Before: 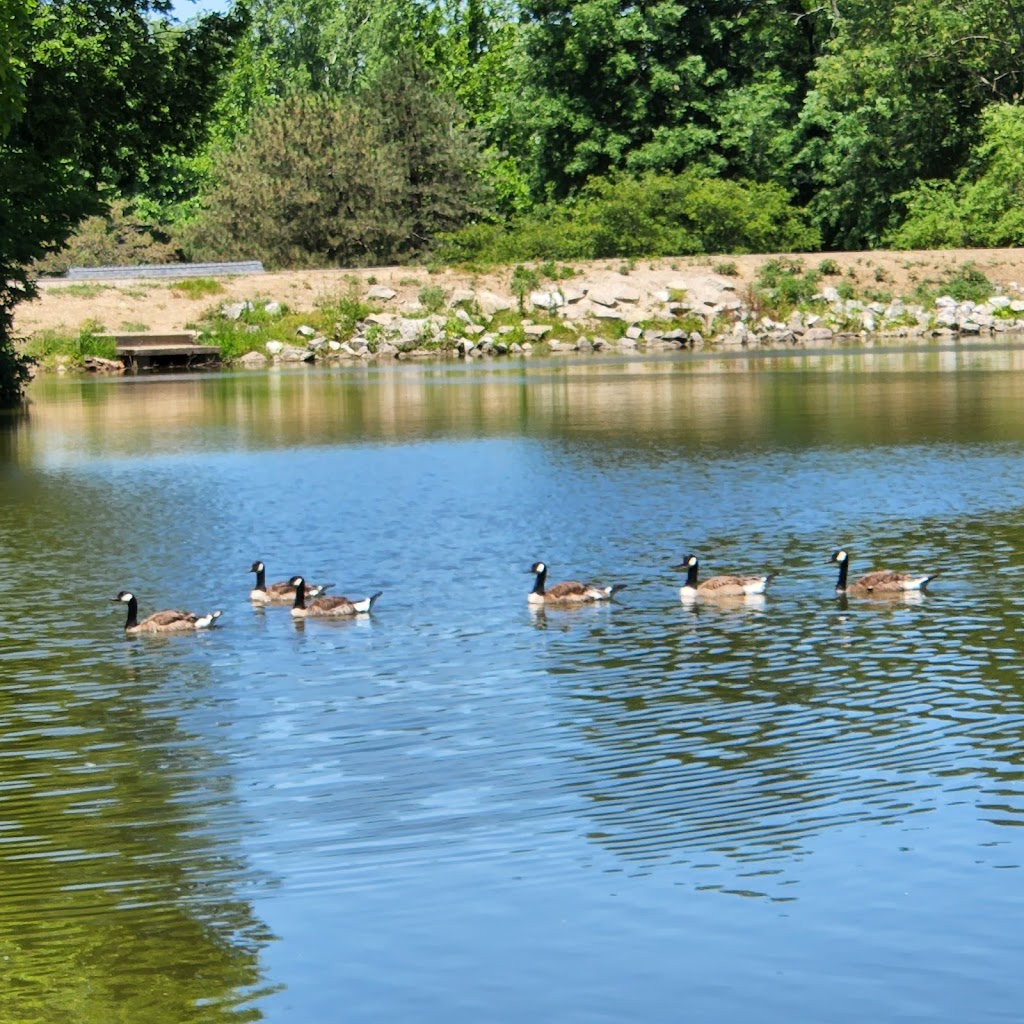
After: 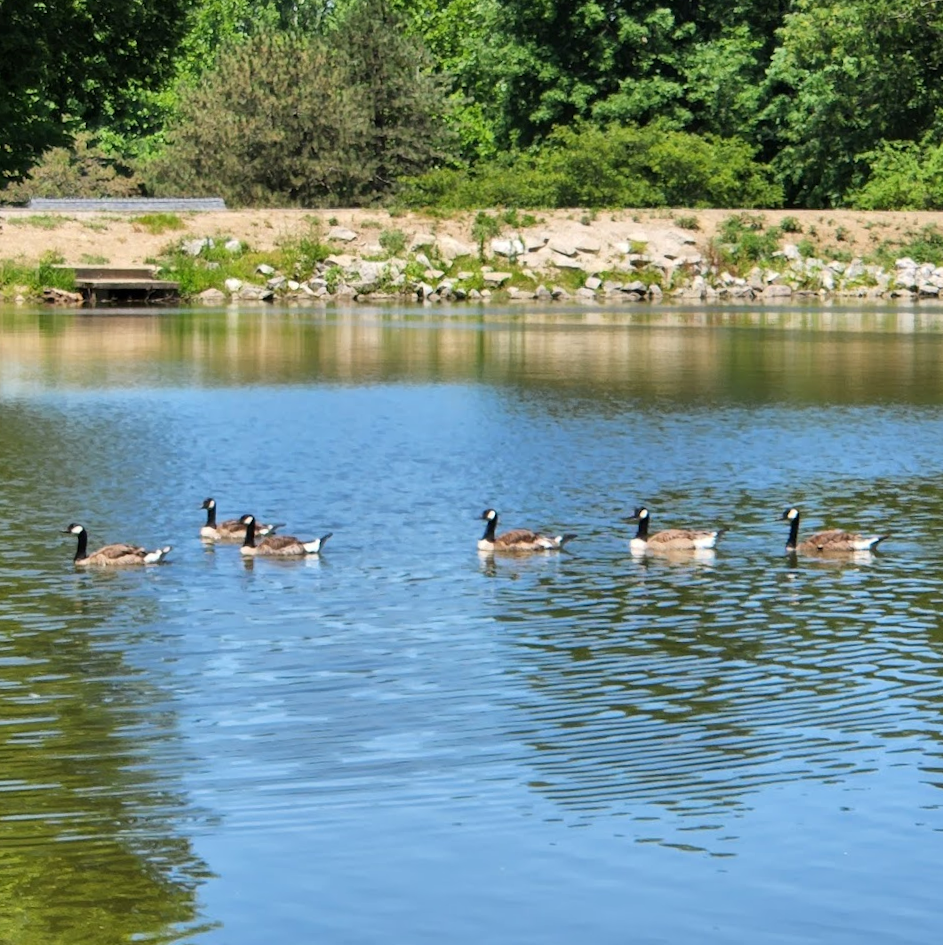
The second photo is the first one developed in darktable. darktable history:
crop and rotate: angle -2.04°, left 3.081%, top 3.741%, right 1.541%, bottom 0.654%
